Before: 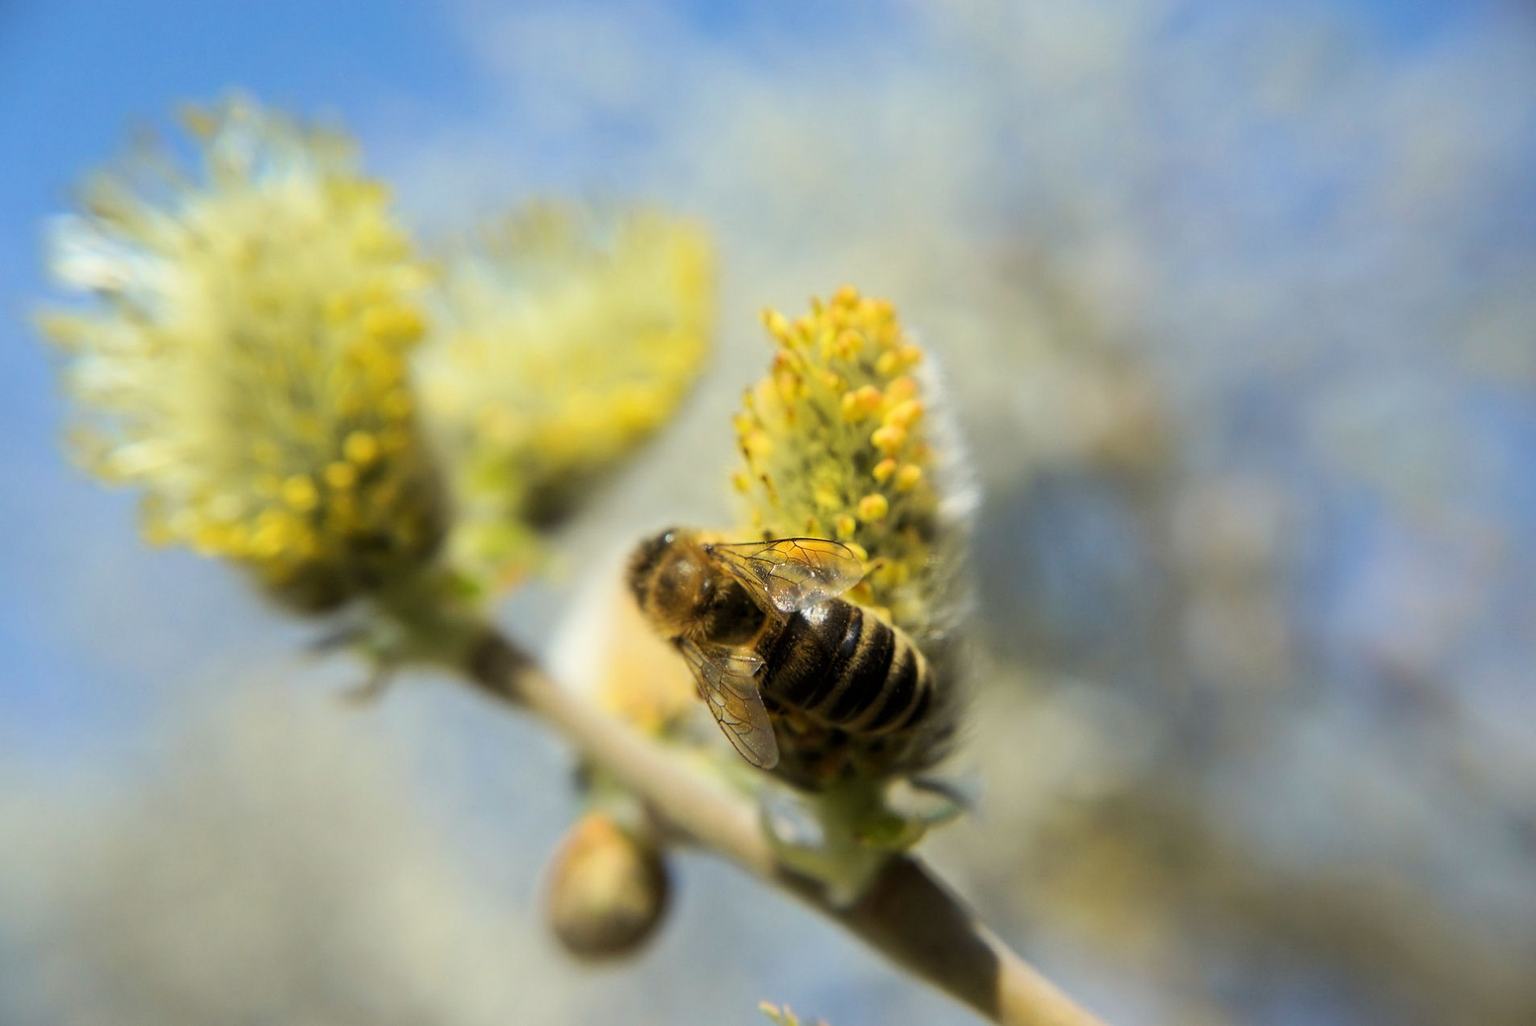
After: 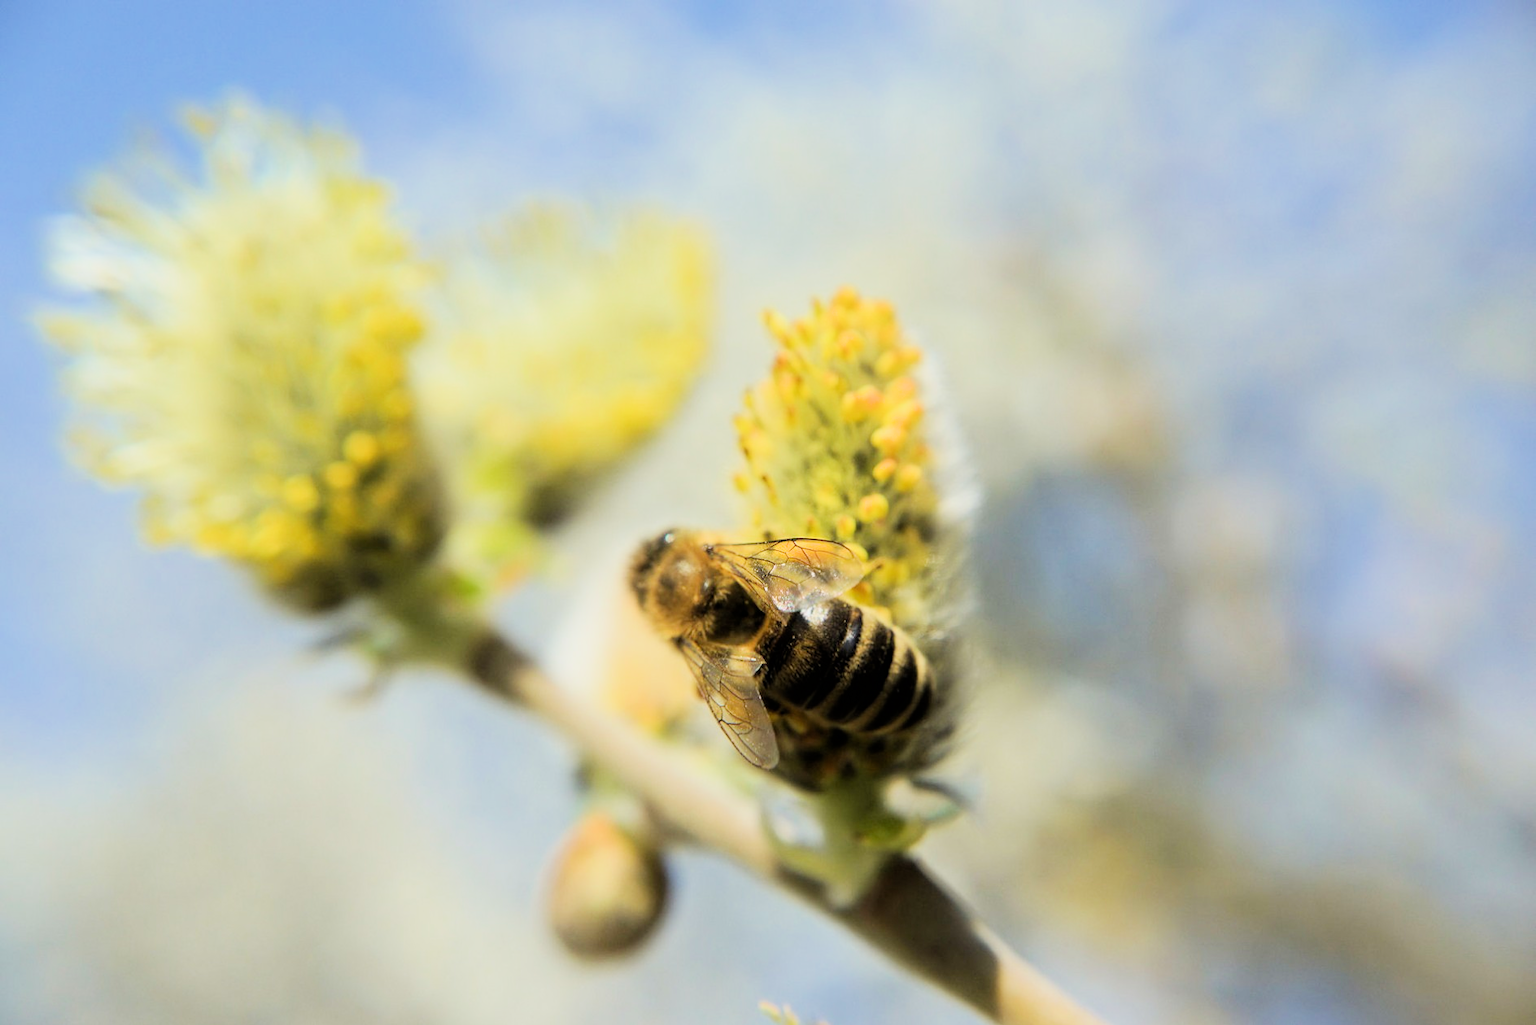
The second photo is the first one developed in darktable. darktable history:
exposure: black level correction 0, exposure 1 EV, compensate highlight preservation false
filmic rgb: black relative exposure -7.65 EV, white relative exposure 4.56 EV, hardness 3.61, contrast 1.05
